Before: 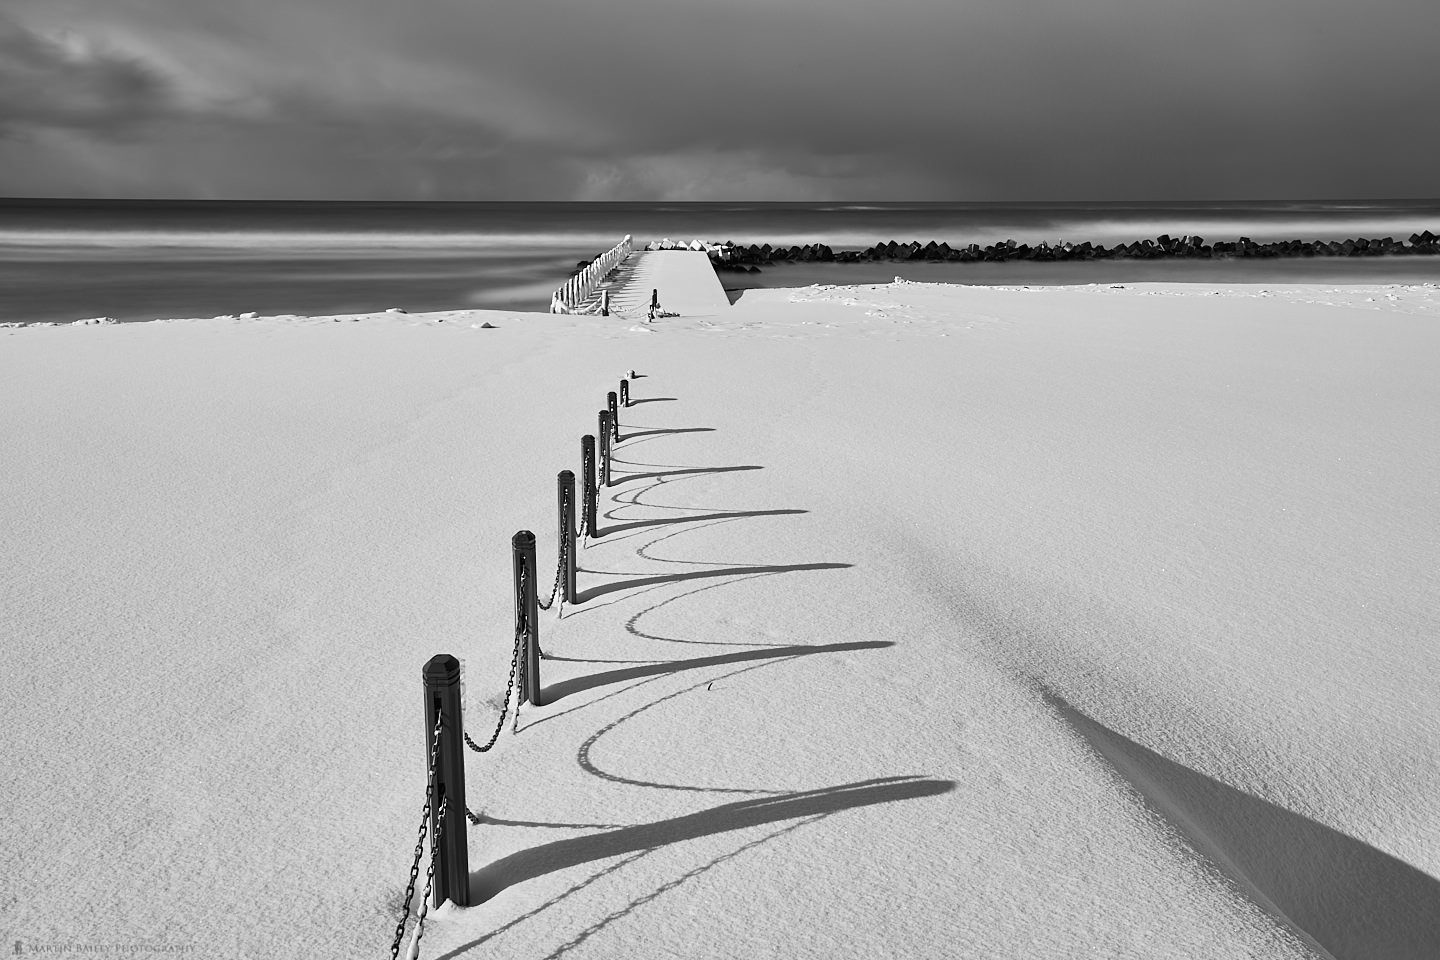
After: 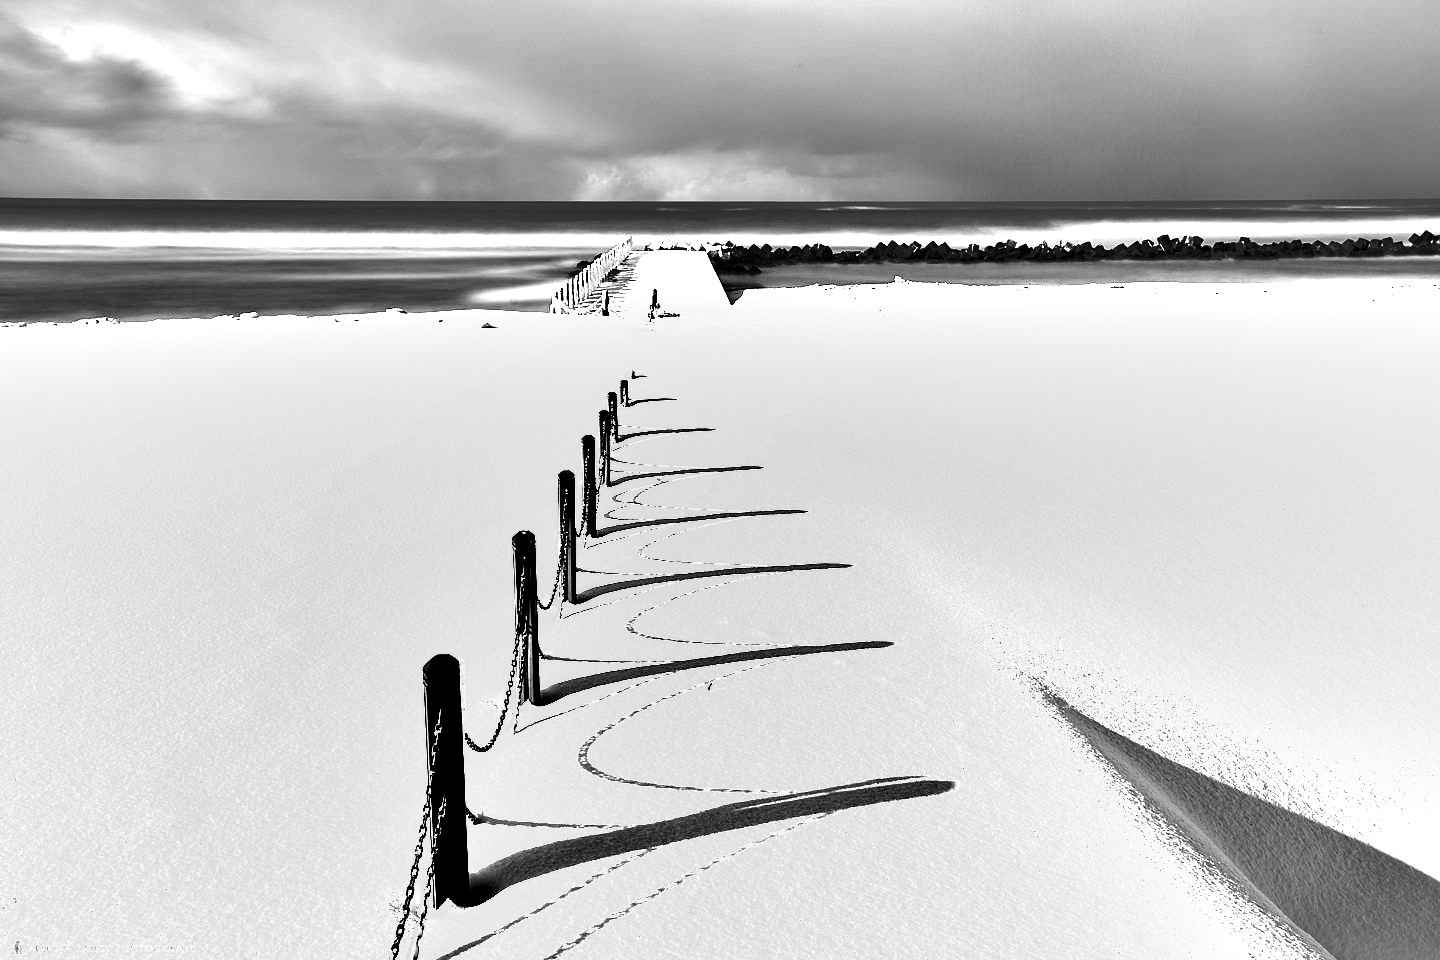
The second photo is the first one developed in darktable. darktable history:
exposure: black level correction 0.001, exposure 1.84 EV, compensate highlight preservation false
shadows and highlights: shadows 32.83, highlights -47.7, soften with gaussian
